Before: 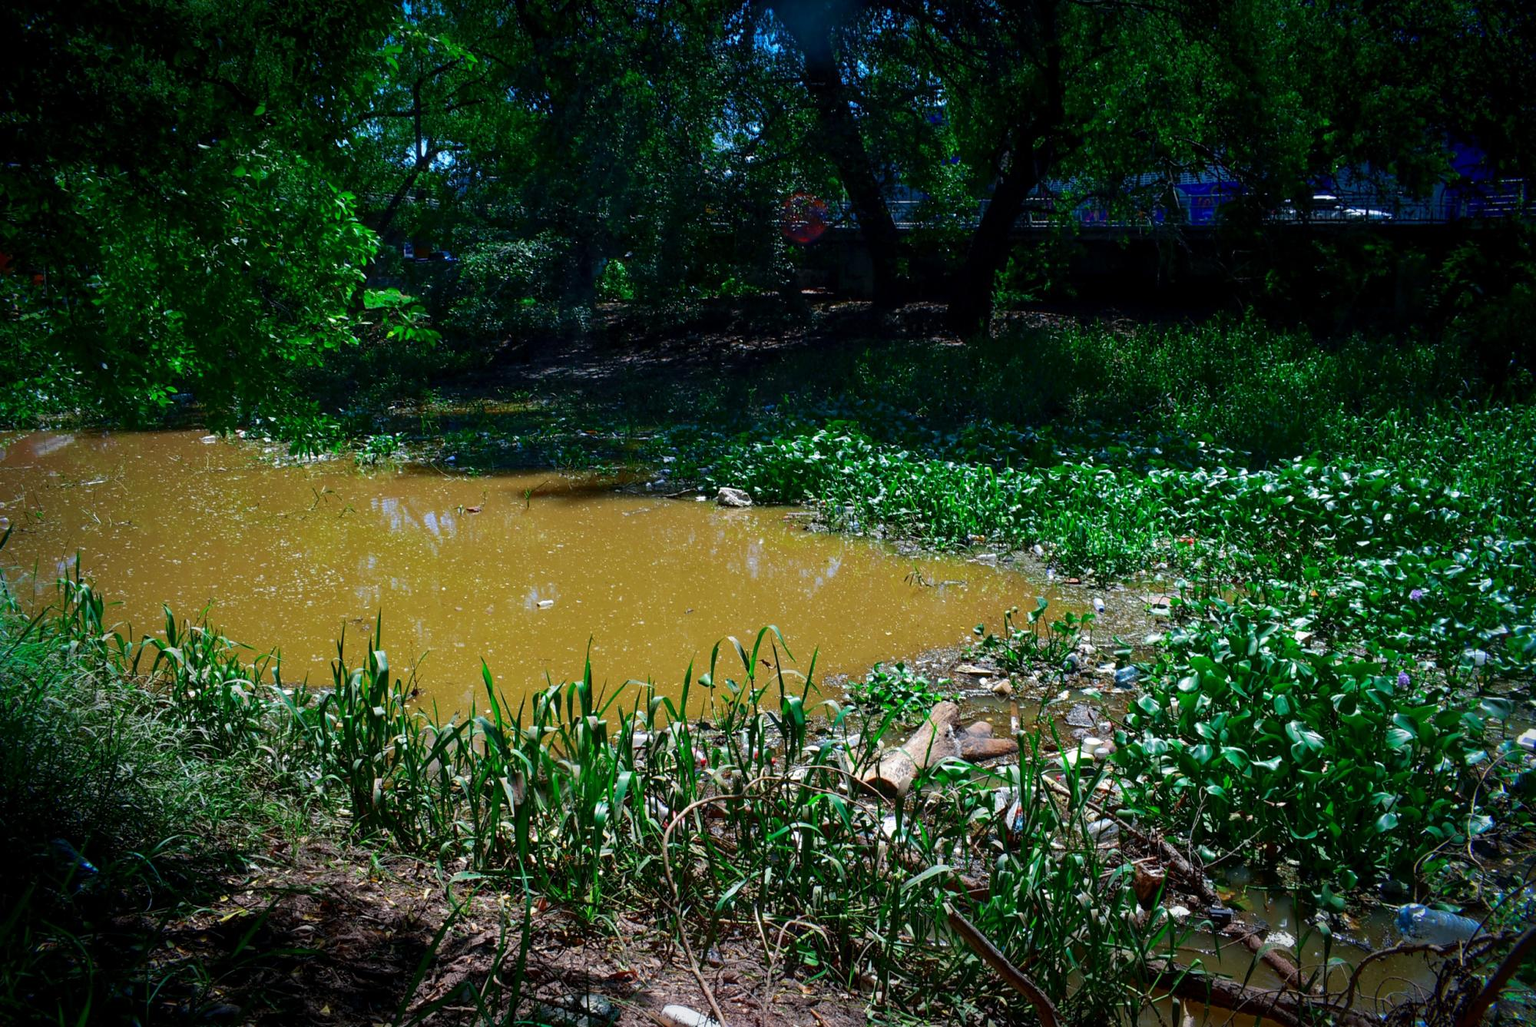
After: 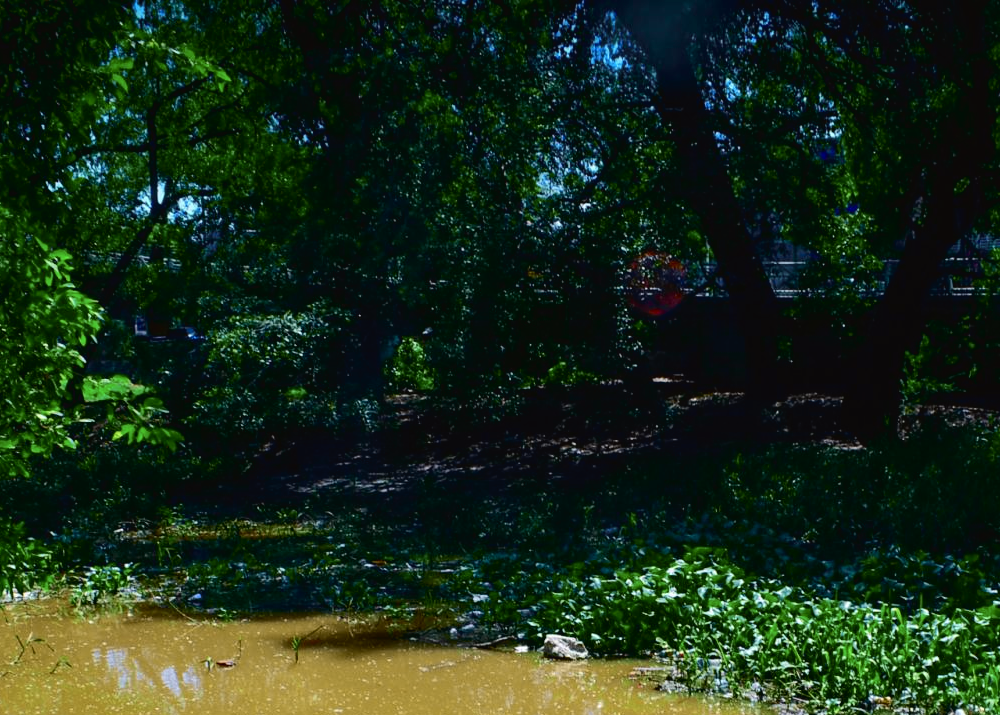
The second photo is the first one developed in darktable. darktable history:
crop: left 19.556%, right 30.401%, bottom 46.458%
tone curve: curves: ch0 [(0, 0.024) (0.049, 0.038) (0.176, 0.162) (0.33, 0.331) (0.432, 0.475) (0.601, 0.665) (0.843, 0.876) (1, 1)]; ch1 [(0, 0) (0.339, 0.358) (0.445, 0.439) (0.476, 0.47) (0.504, 0.504) (0.53, 0.511) (0.557, 0.558) (0.627, 0.635) (0.728, 0.746) (1, 1)]; ch2 [(0, 0) (0.327, 0.324) (0.417, 0.44) (0.46, 0.453) (0.502, 0.504) (0.526, 0.52) (0.54, 0.564) (0.606, 0.626) (0.76, 0.75) (1, 1)], color space Lab, independent channels, preserve colors none
